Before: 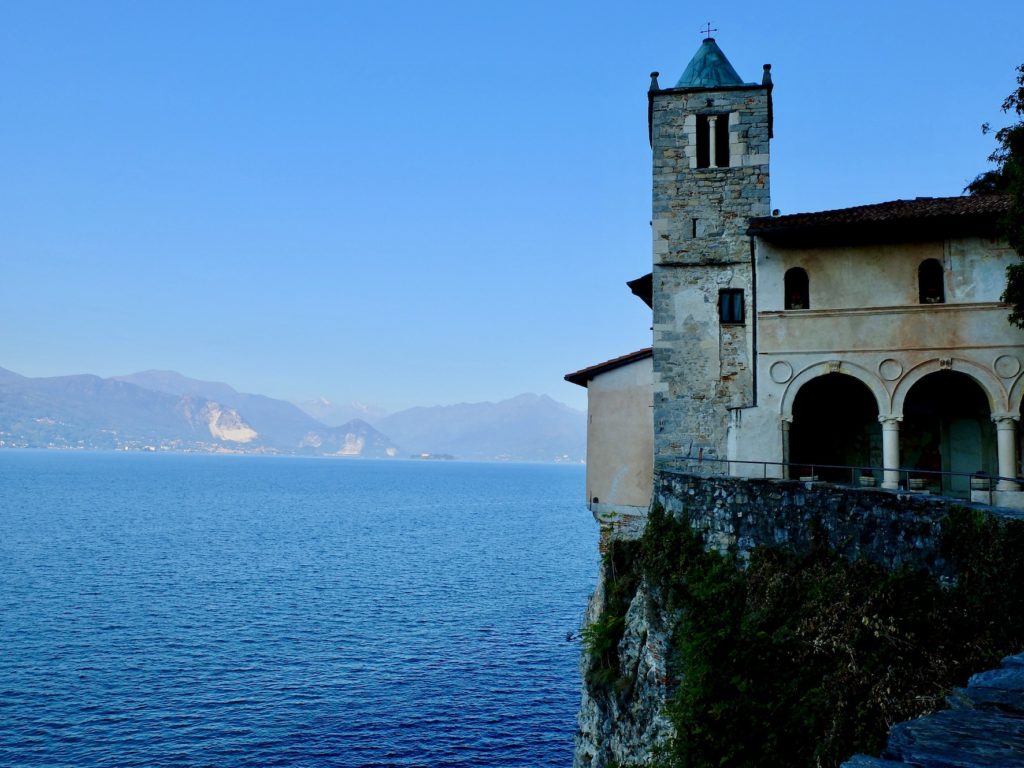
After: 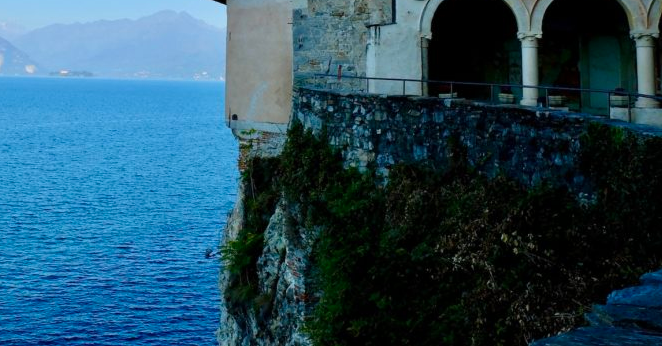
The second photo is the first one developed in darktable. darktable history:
crop and rotate: left 35.274%, top 49.945%, bottom 4.896%
